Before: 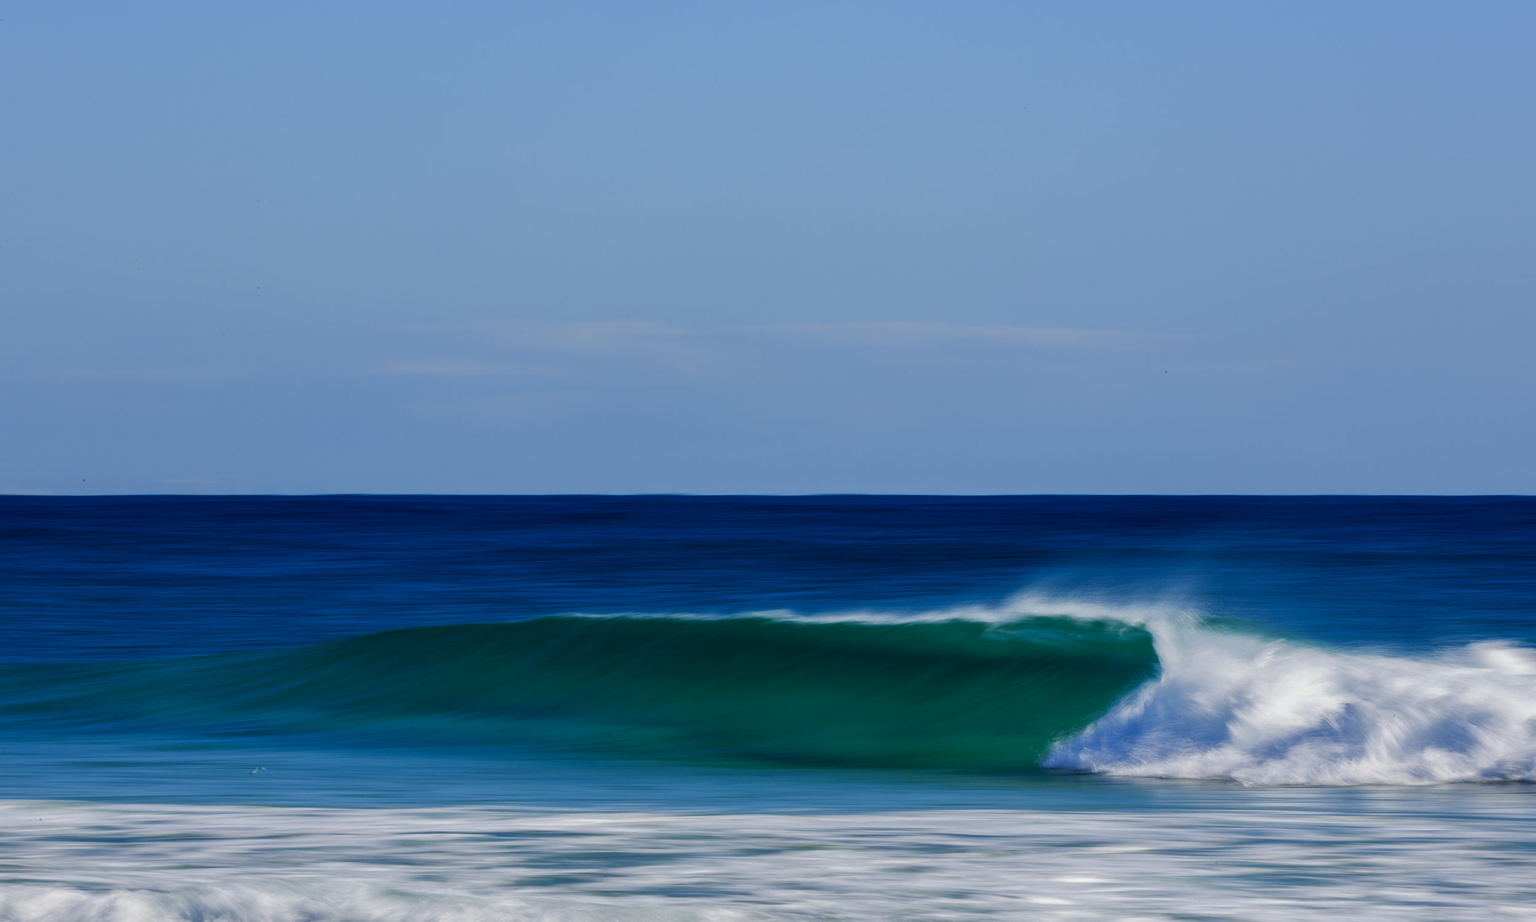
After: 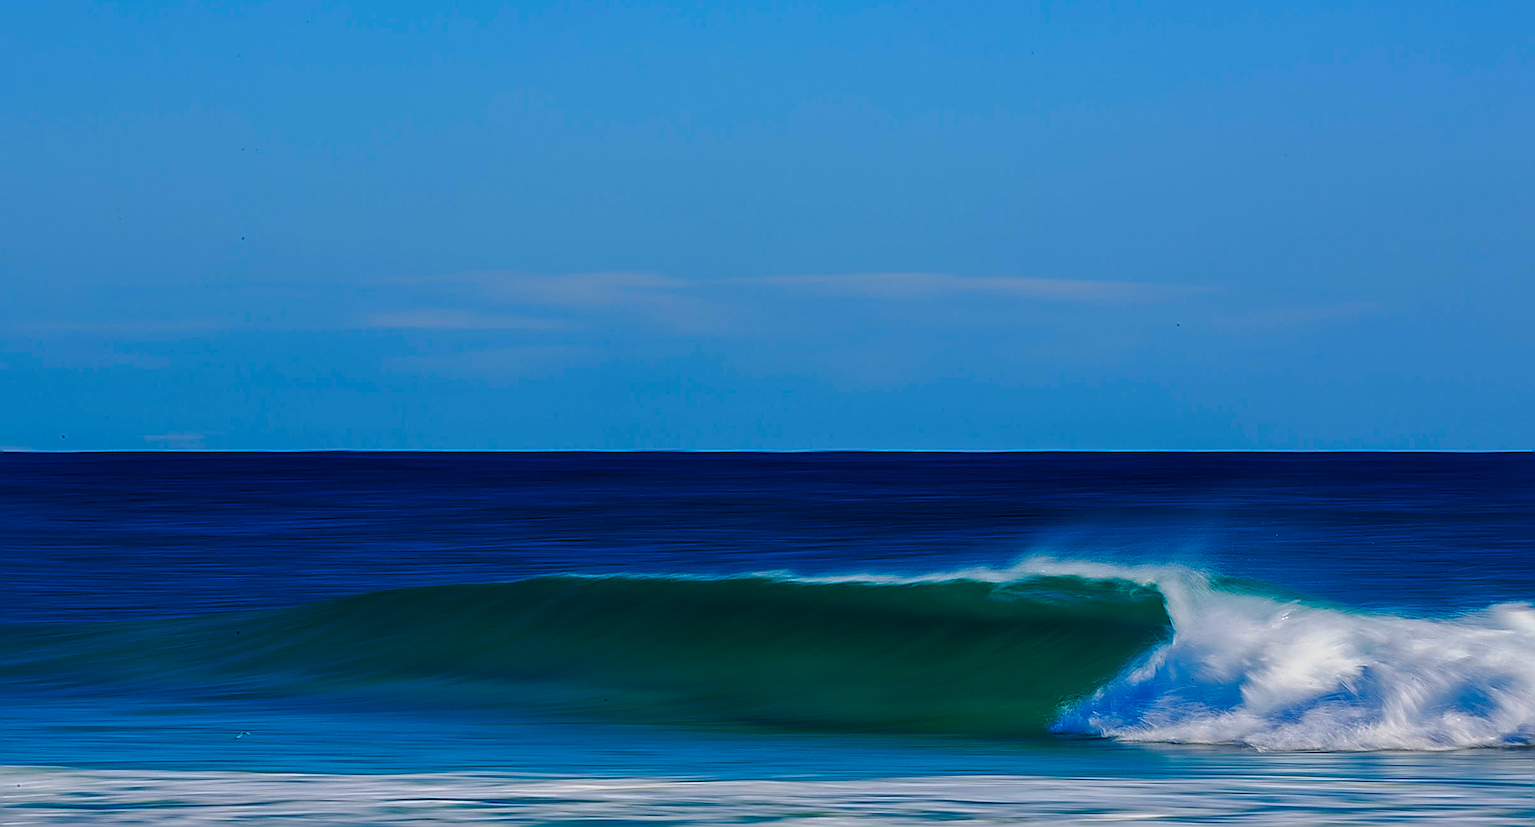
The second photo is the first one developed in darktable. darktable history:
shadows and highlights: shadows 62.66, white point adjustment 0.37, highlights -34.44, compress 83.82%
tone curve: curves: ch0 [(0, 0) (0.003, 0.002) (0.011, 0.009) (0.025, 0.021) (0.044, 0.037) (0.069, 0.058) (0.1, 0.084) (0.136, 0.114) (0.177, 0.149) (0.224, 0.188) (0.277, 0.232) (0.335, 0.281) (0.399, 0.341) (0.468, 0.416) (0.543, 0.496) (0.623, 0.574) (0.709, 0.659) (0.801, 0.754) (0.898, 0.876) (1, 1)], preserve colors none
tone equalizer: on, module defaults
color balance rgb: linear chroma grading › global chroma 15%, perceptual saturation grading › global saturation 30%
crop: left 1.507%, top 6.147%, right 1.379%, bottom 6.637%
sharpen: amount 2
exposure: exposure -0.04 EV, compensate highlight preservation false
